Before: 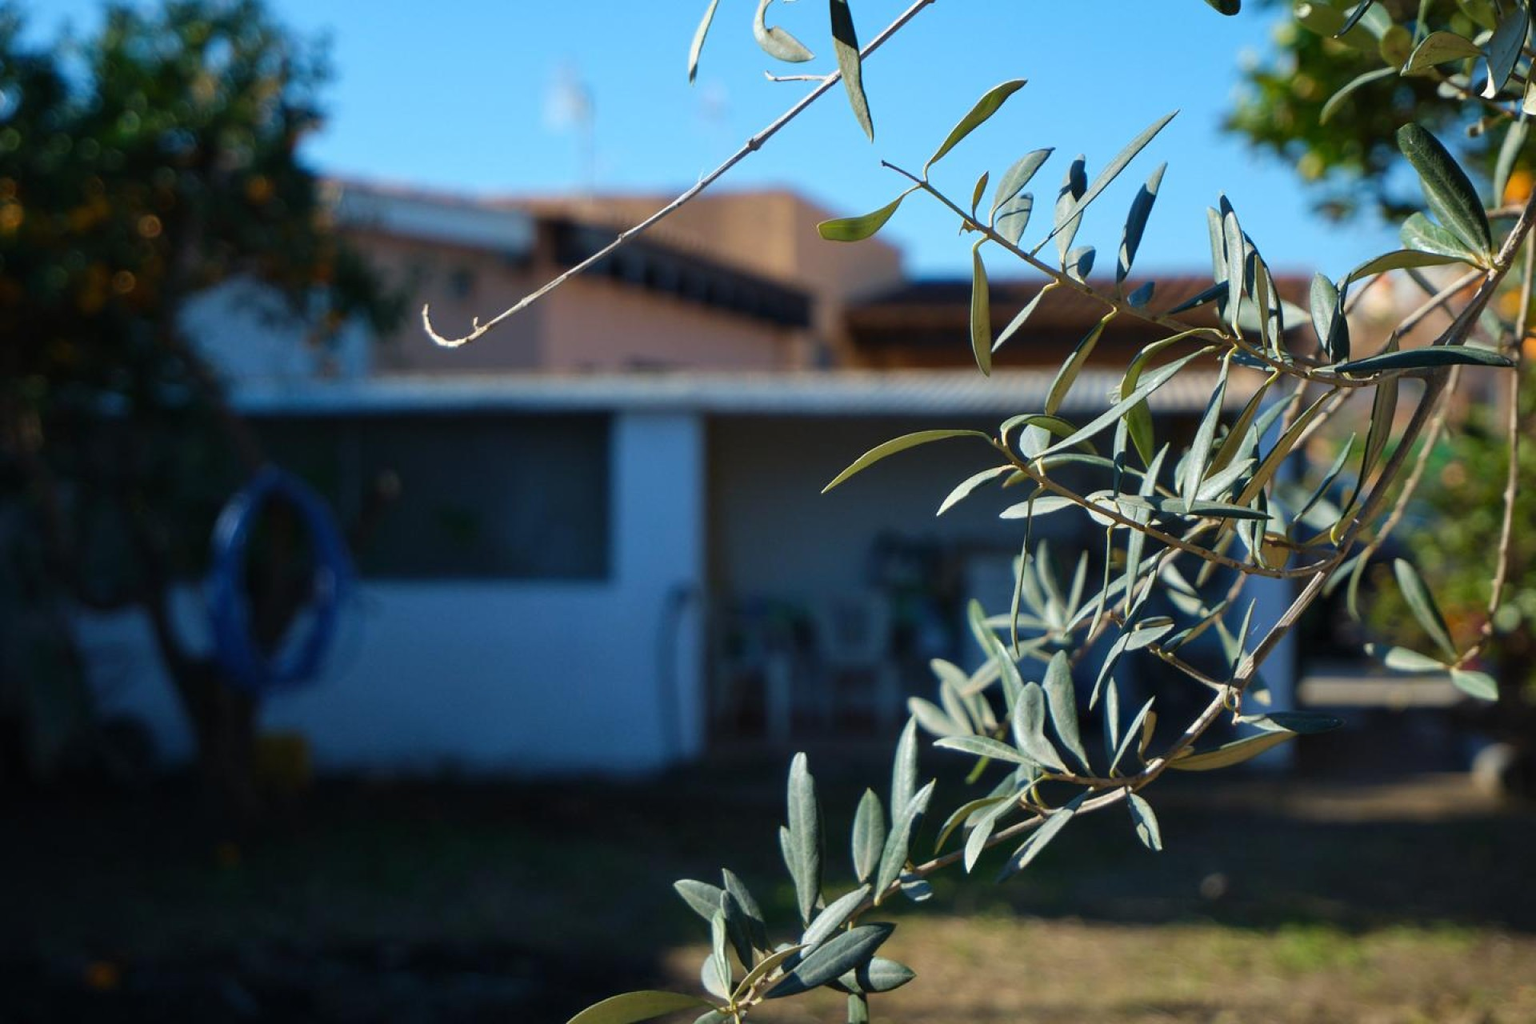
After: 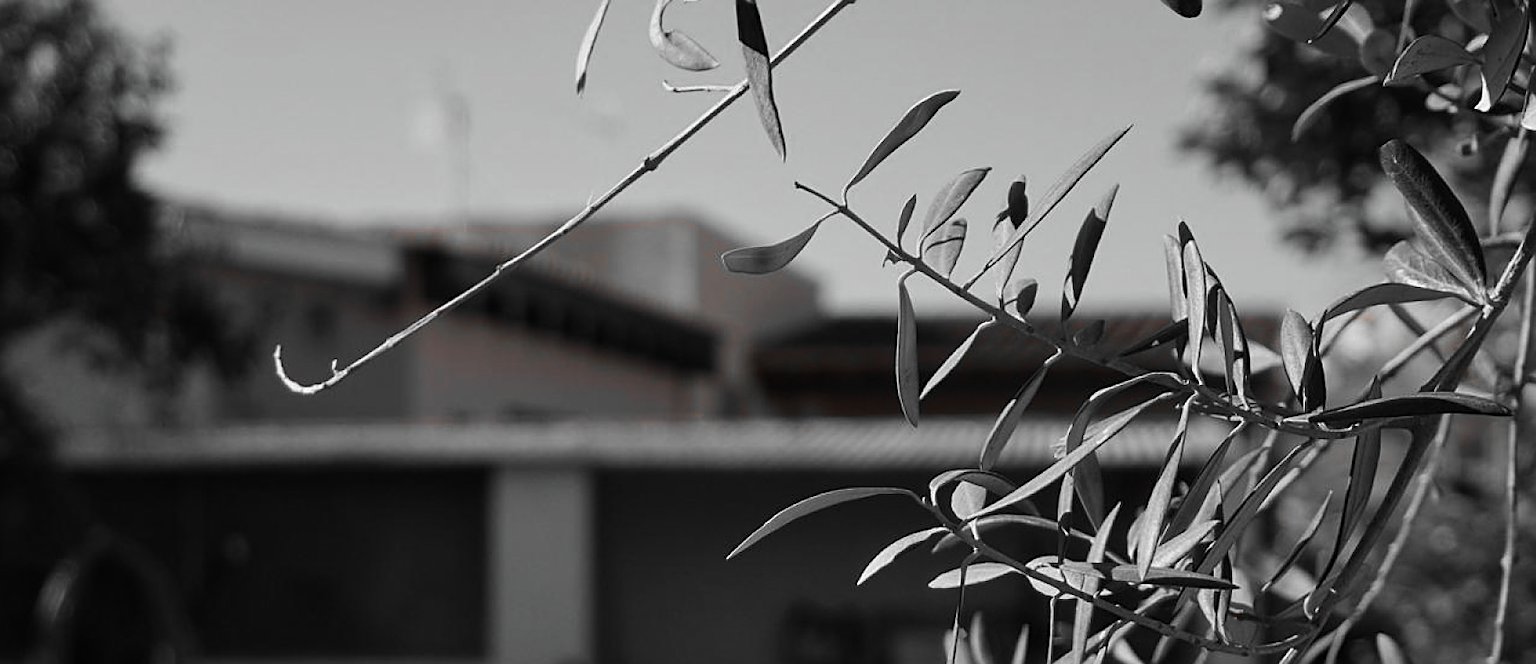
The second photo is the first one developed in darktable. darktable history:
exposure: exposure -0.582 EV, compensate highlight preservation false
crop and rotate: left 11.812%, bottom 42.776%
tone equalizer: -8 EV -0.417 EV, -7 EV -0.389 EV, -6 EV -0.333 EV, -5 EV -0.222 EV, -3 EV 0.222 EV, -2 EV 0.333 EV, -1 EV 0.389 EV, +0 EV 0.417 EV, edges refinement/feathering 500, mask exposure compensation -1.57 EV, preserve details no
color zones: curves: ch1 [(0, 0.006) (0.094, 0.285) (0.171, 0.001) (0.429, 0.001) (0.571, 0.003) (0.714, 0.004) (0.857, 0.004) (1, 0.006)]
sharpen: on, module defaults
